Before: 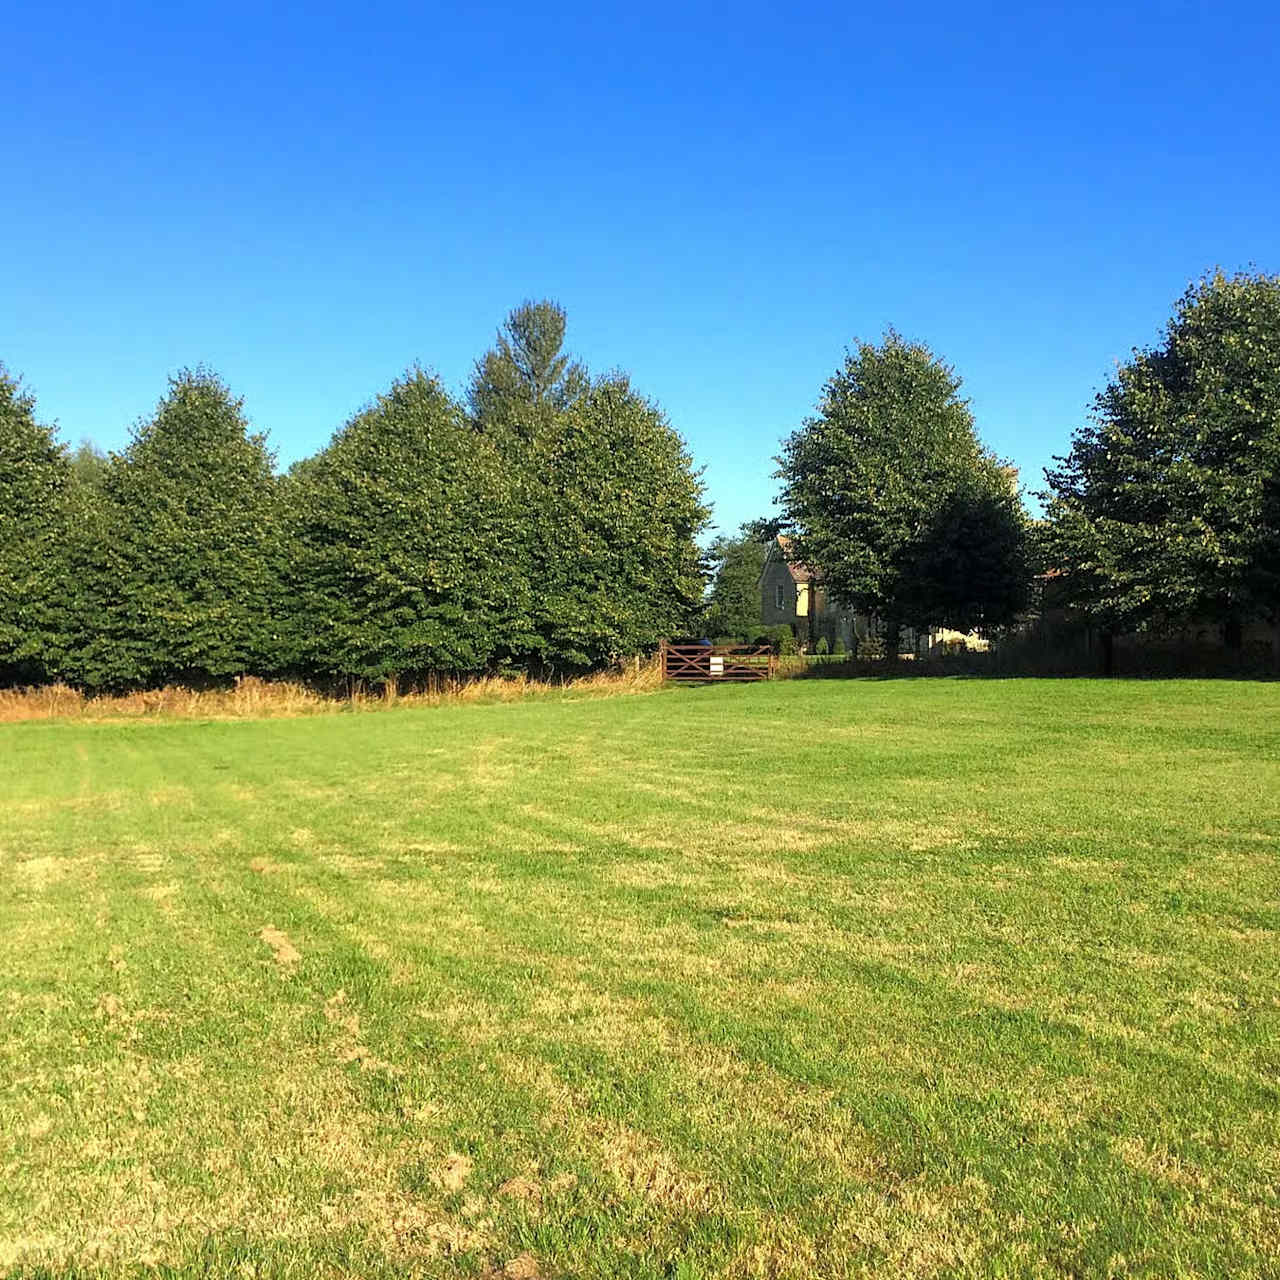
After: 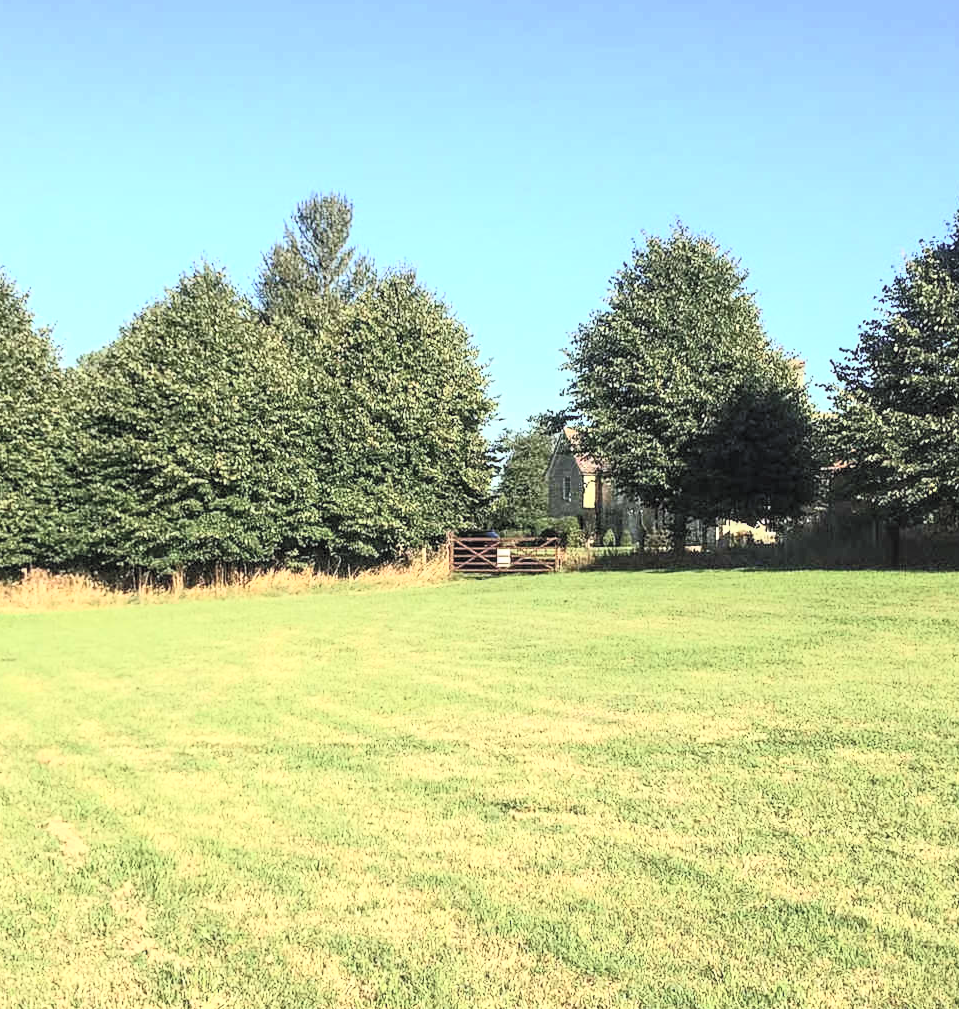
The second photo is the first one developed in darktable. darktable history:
local contrast: on, module defaults
contrast brightness saturation: contrast 0.431, brightness 0.552, saturation -0.205
crop: left 16.665%, top 8.471%, right 8.368%, bottom 12.672%
